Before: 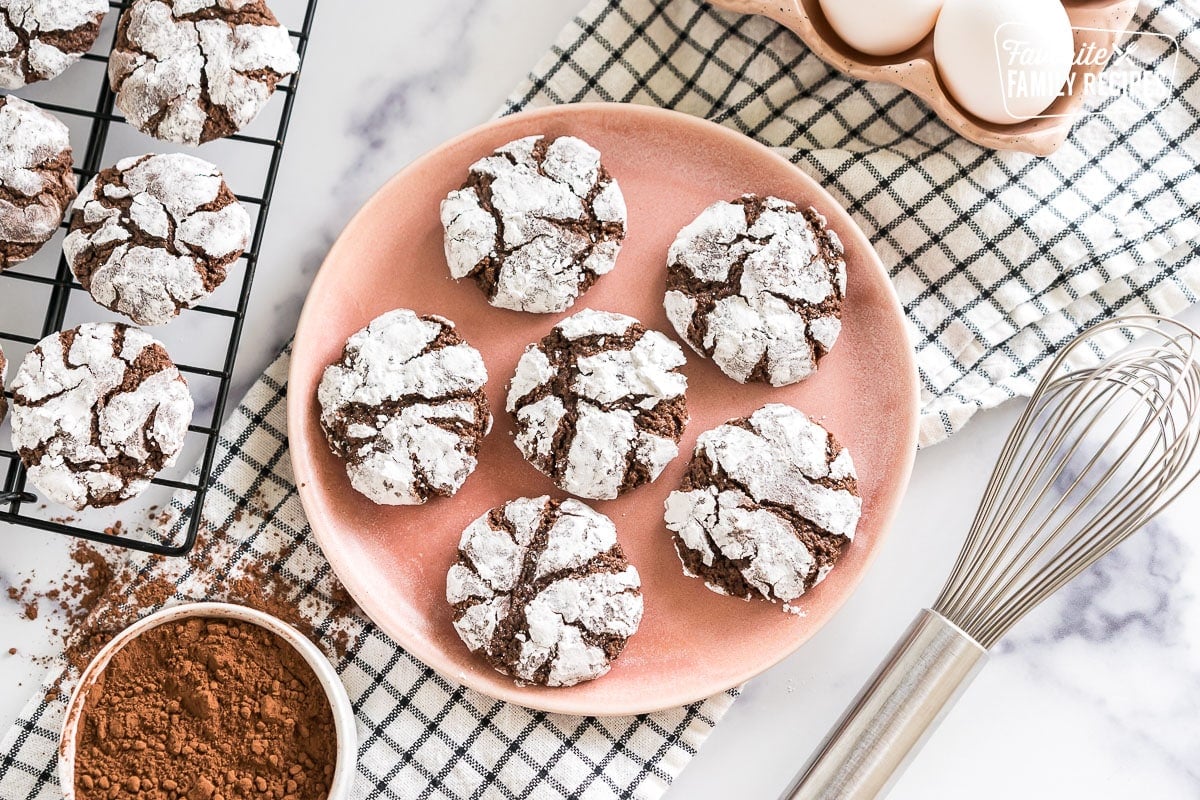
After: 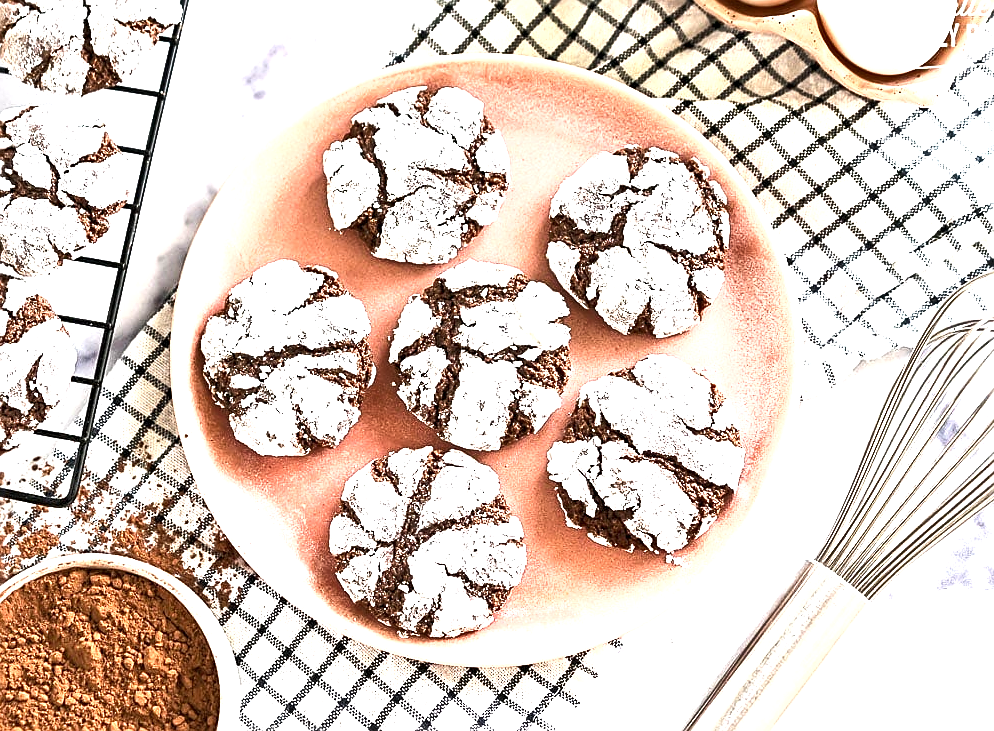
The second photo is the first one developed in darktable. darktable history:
exposure: exposure 0.763 EV, compensate exposure bias true, compensate highlight preservation false
crop: left 9.8%, top 6.248%, right 7.3%, bottom 2.329%
sharpen: on, module defaults
tone equalizer: -8 EV -0.381 EV, -7 EV -0.419 EV, -6 EV -0.293 EV, -5 EV -0.242 EV, -3 EV 0.219 EV, -2 EV 0.355 EV, -1 EV 0.4 EV, +0 EV 0.44 EV, luminance estimator HSV value / RGB max
shadows and highlights: shadows 31.54, highlights -31.77, soften with gaussian
